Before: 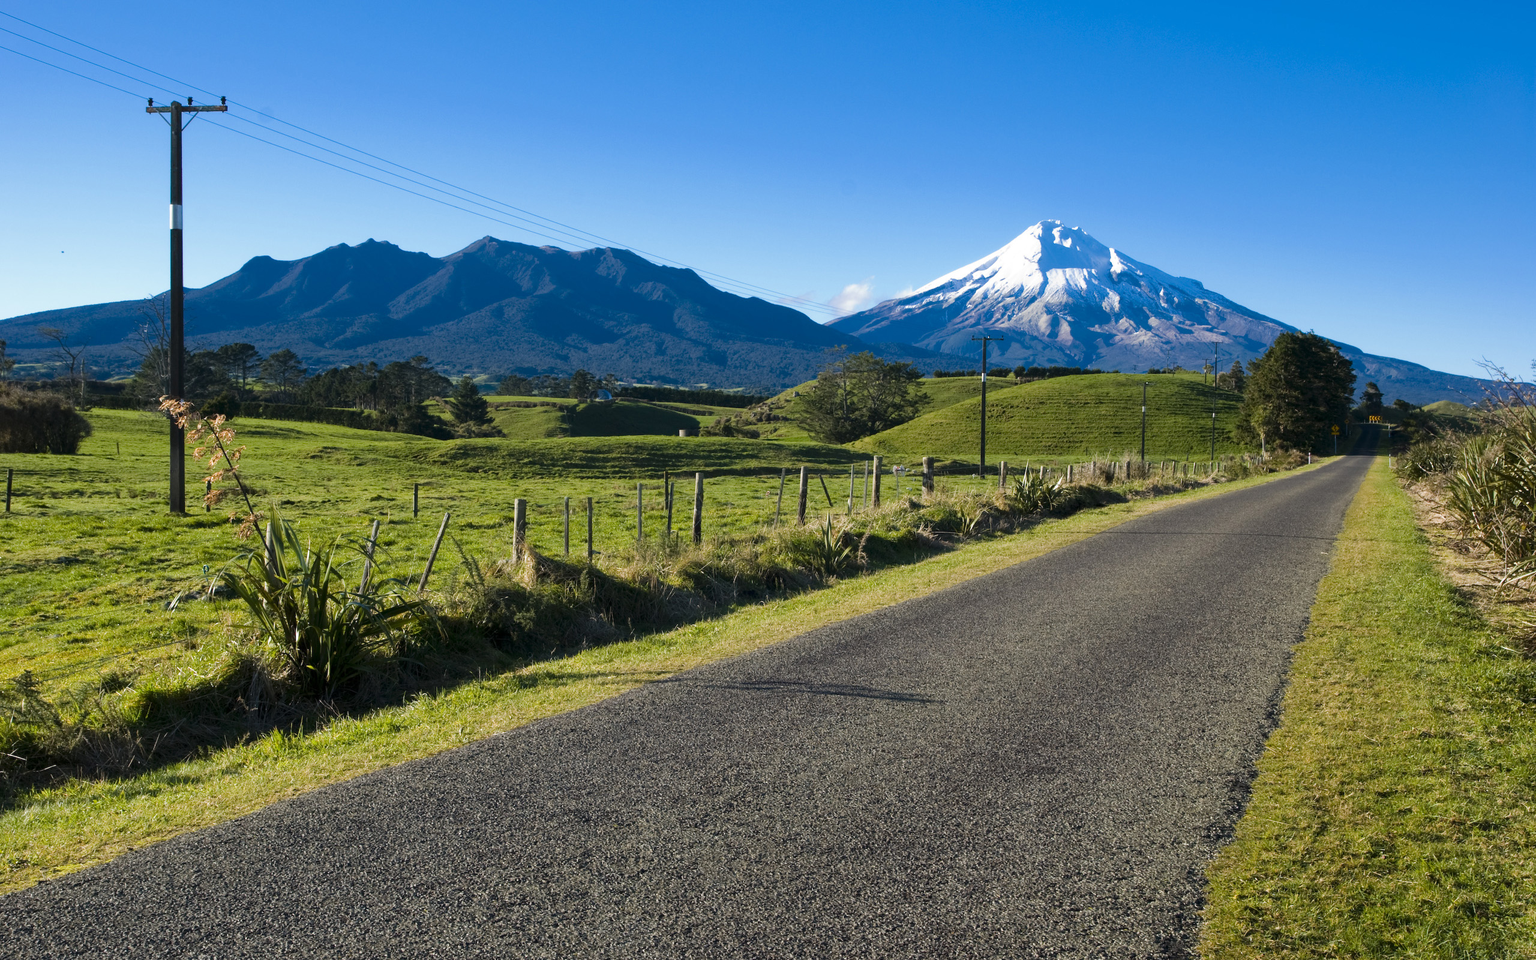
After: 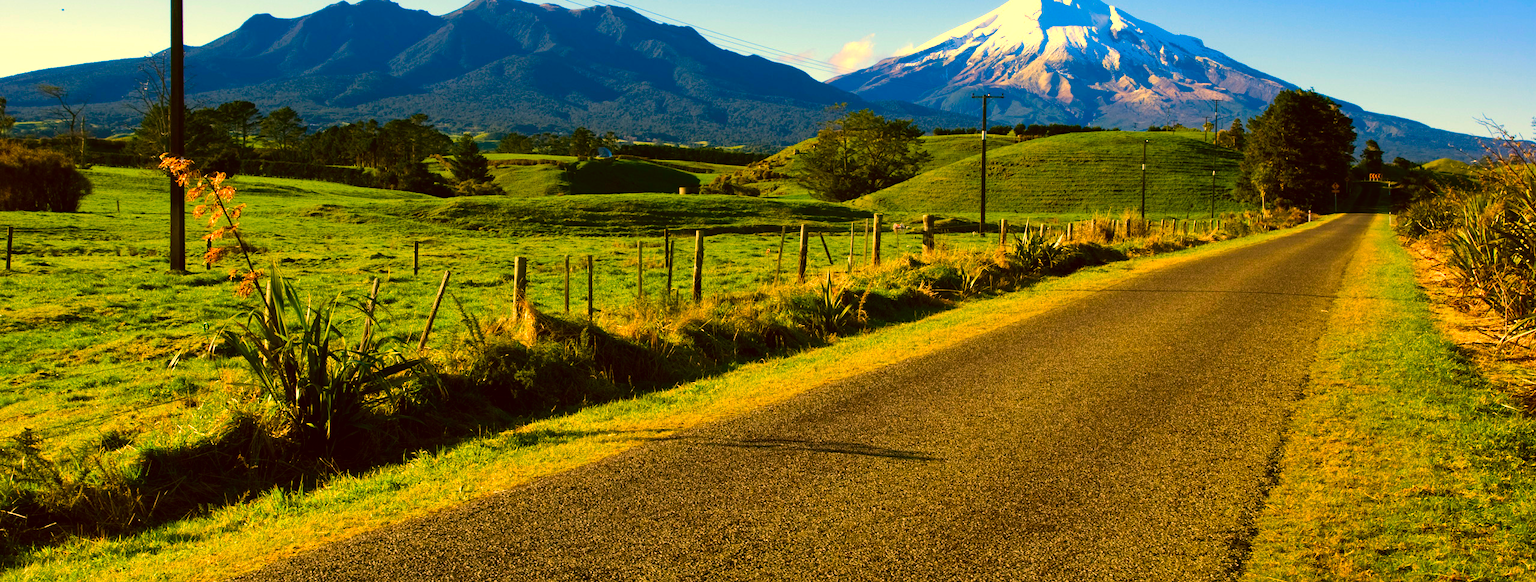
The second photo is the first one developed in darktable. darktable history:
crop and rotate: top 25.357%, bottom 13.942%
tone equalizer: -8 EV -0.417 EV, -7 EV -0.389 EV, -6 EV -0.333 EV, -5 EV -0.222 EV, -3 EV 0.222 EV, -2 EV 0.333 EV, -1 EV 0.389 EV, +0 EV 0.417 EV, edges refinement/feathering 500, mask exposure compensation -1.57 EV, preserve details no
color correction: highlights a* 10.44, highlights b* 30.04, shadows a* 2.73, shadows b* 17.51, saturation 1.72
